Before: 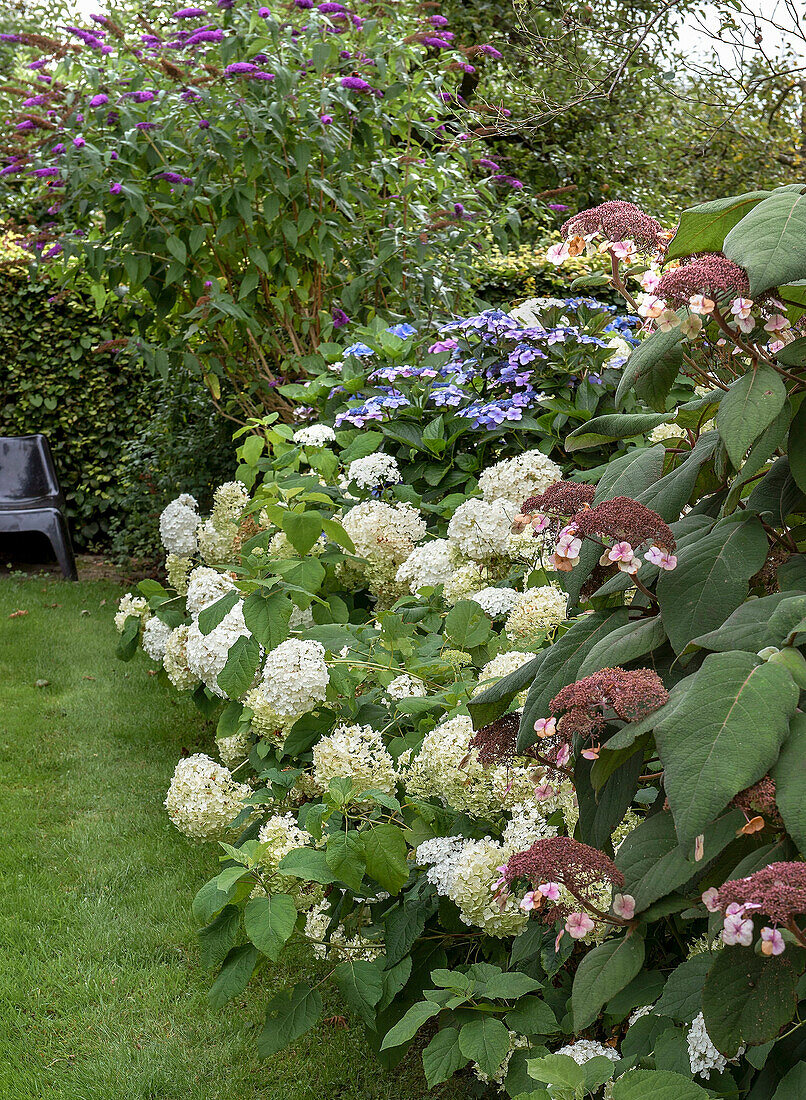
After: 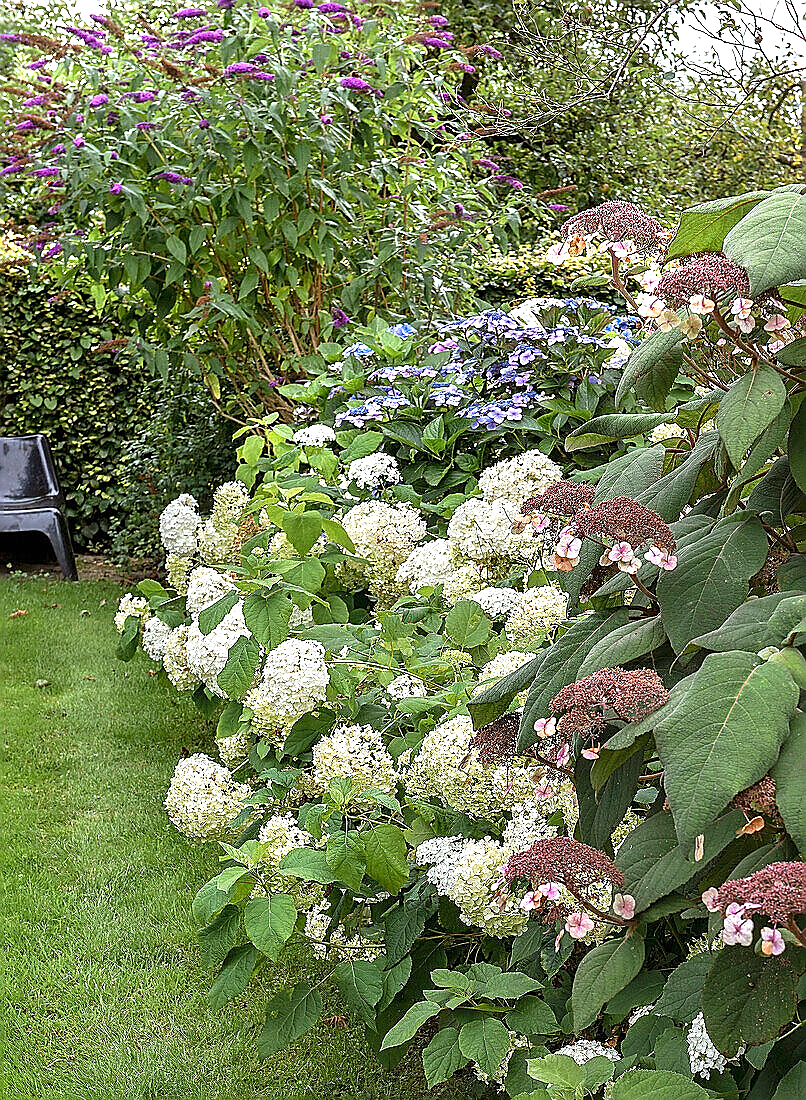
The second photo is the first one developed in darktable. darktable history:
exposure: black level correction 0, exposure 0.691 EV, compensate highlight preservation false
sharpen: radius 1.368, amount 1.237, threshold 0.612
